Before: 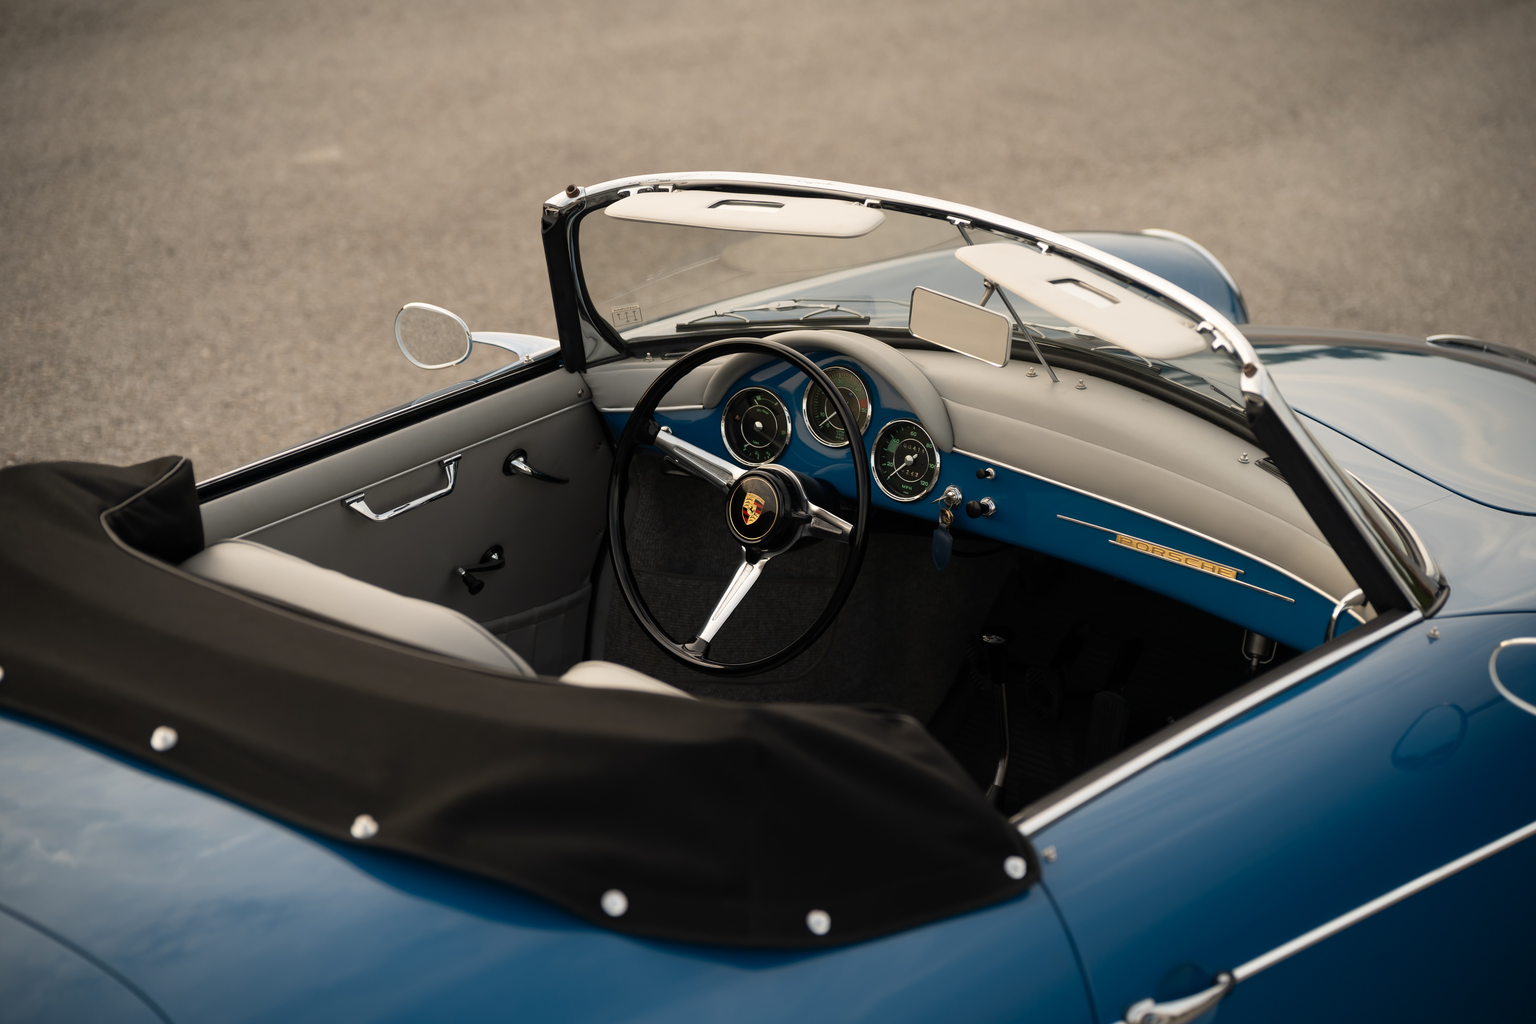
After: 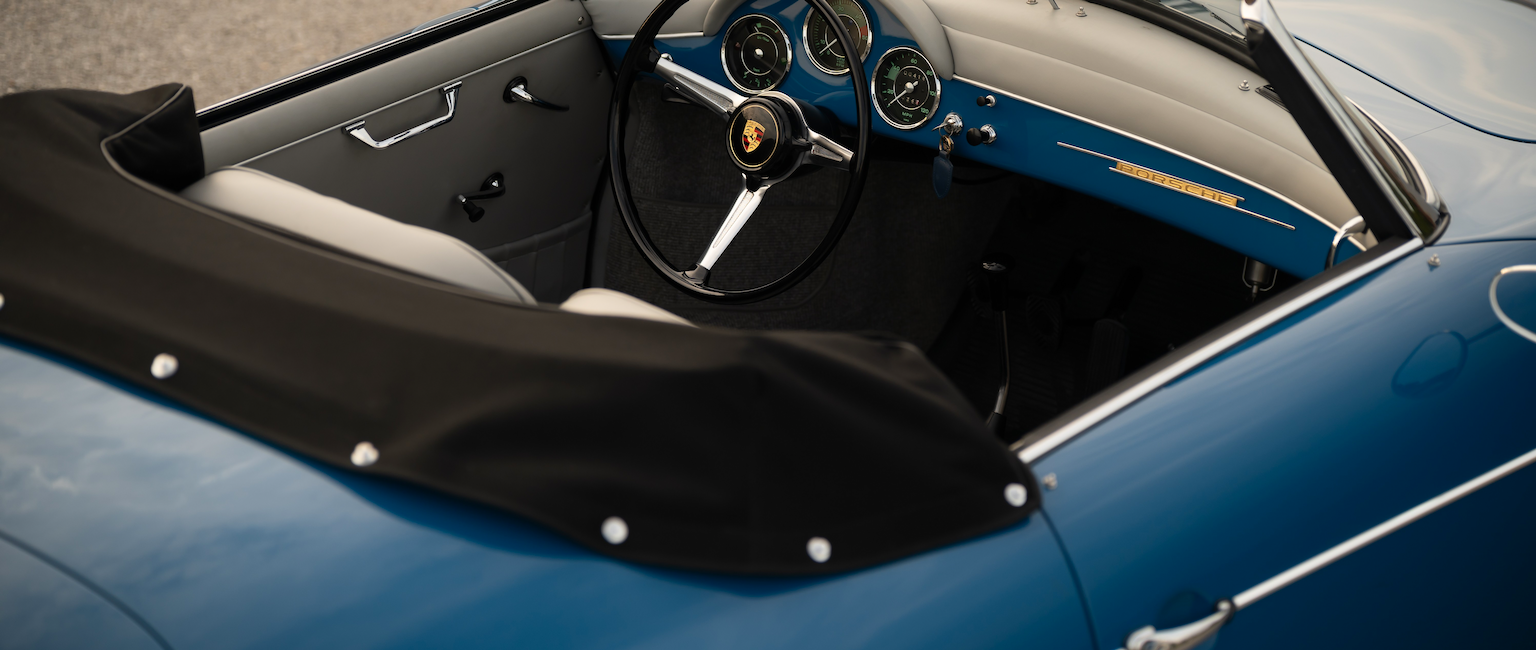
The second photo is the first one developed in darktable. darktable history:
crop and rotate: top 36.435%
contrast brightness saturation: contrast 0.1, brightness 0.03, saturation 0.09
